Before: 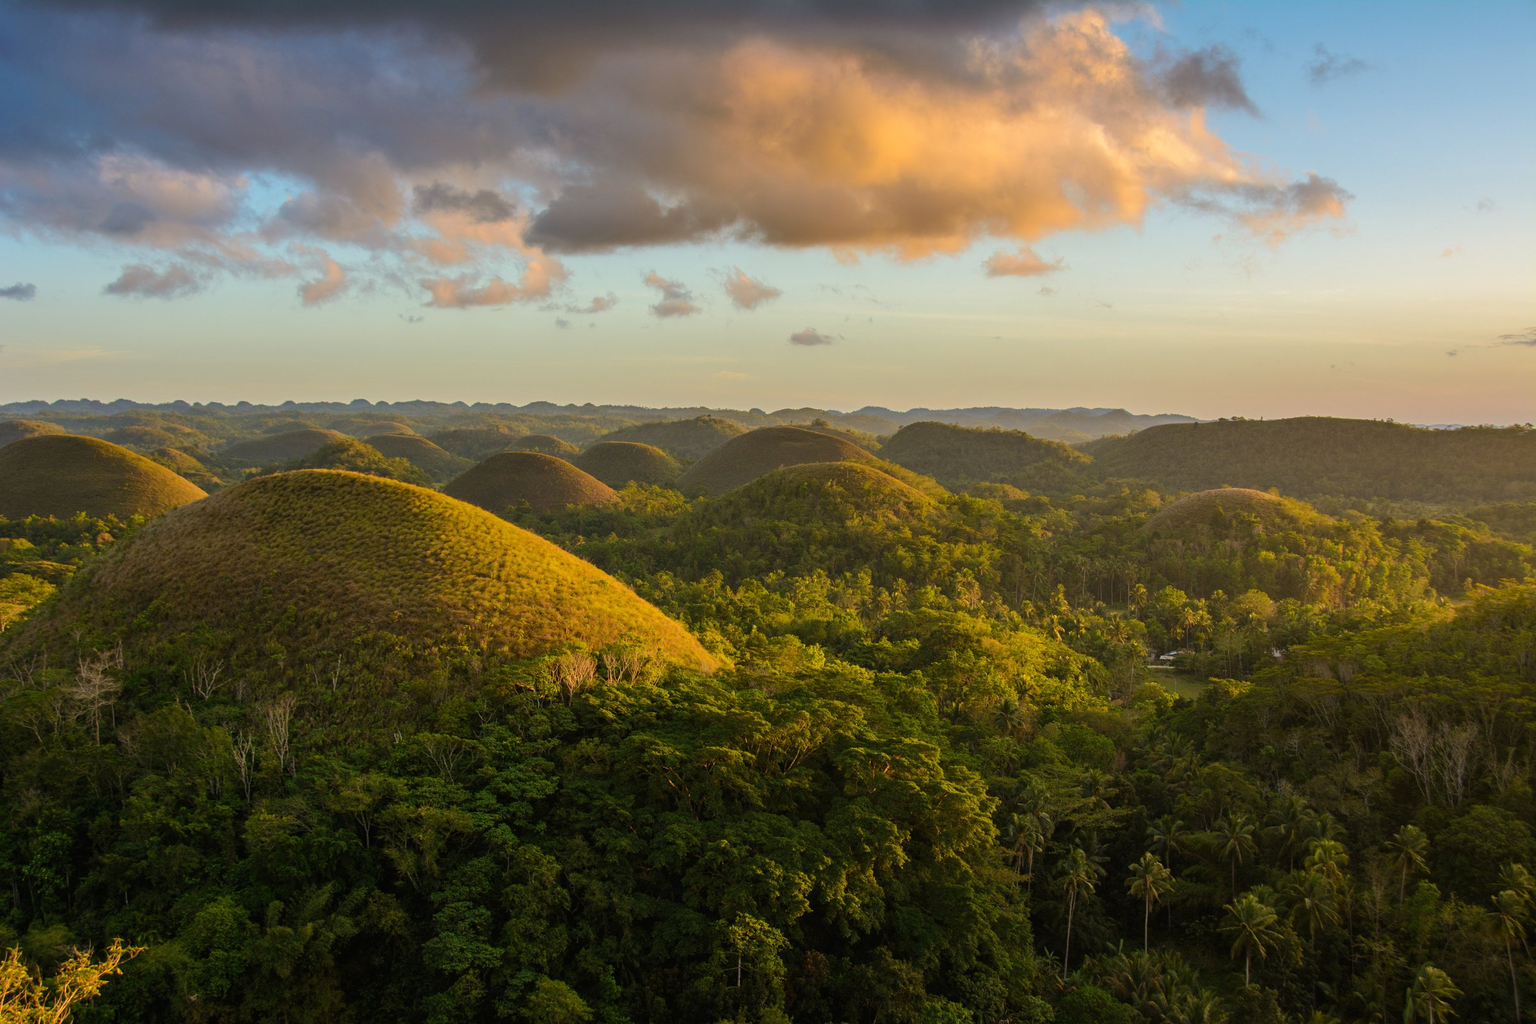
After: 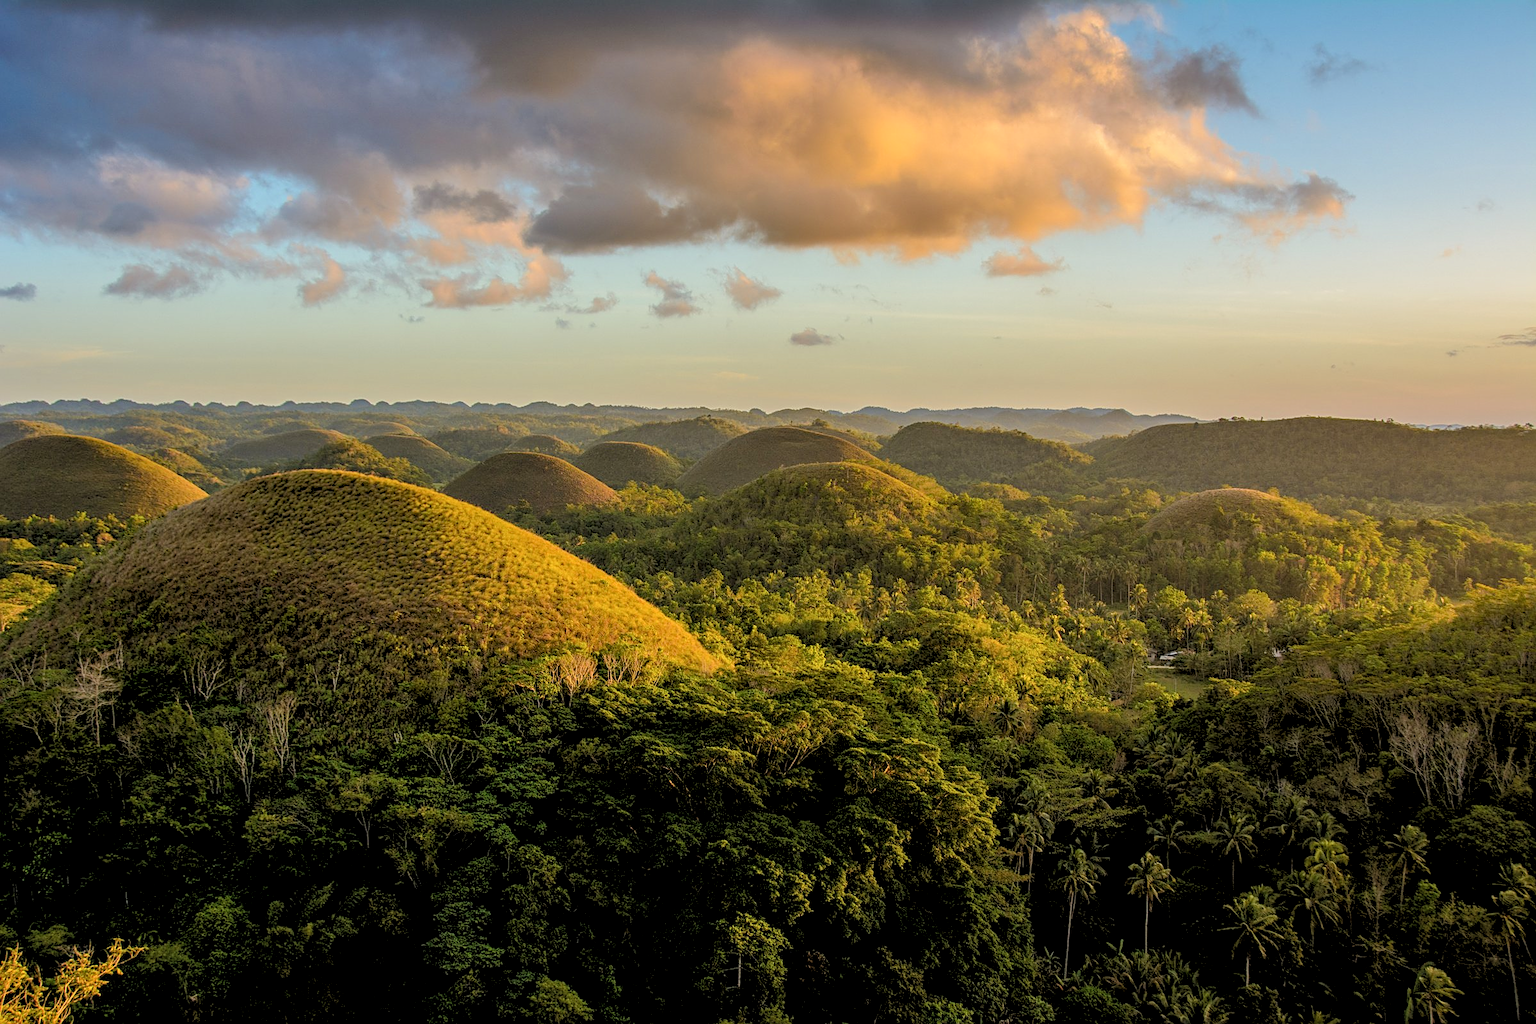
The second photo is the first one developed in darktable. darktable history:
local contrast: detail 130%
sharpen: on, module defaults
rgb levels: preserve colors sum RGB, levels [[0.038, 0.433, 0.934], [0, 0.5, 1], [0, 0.5, 1]]
